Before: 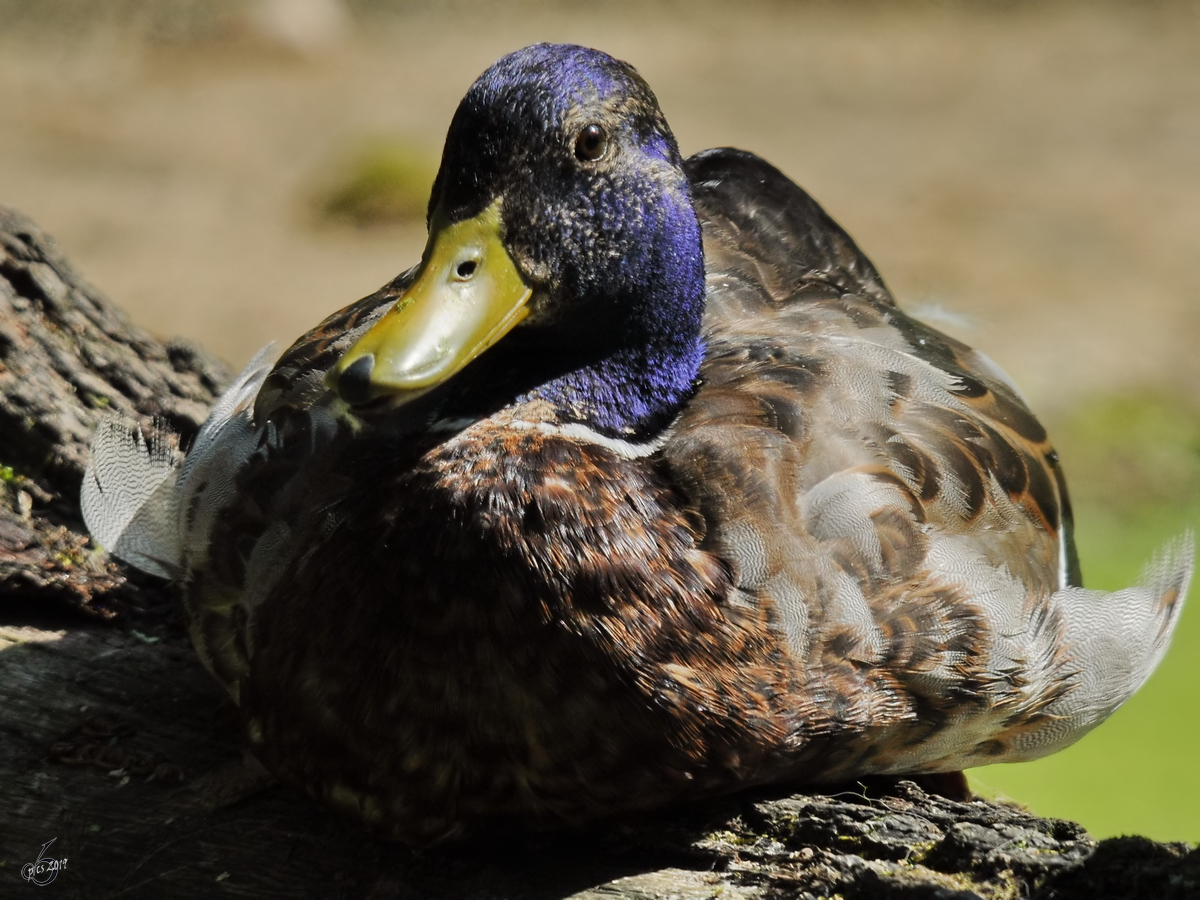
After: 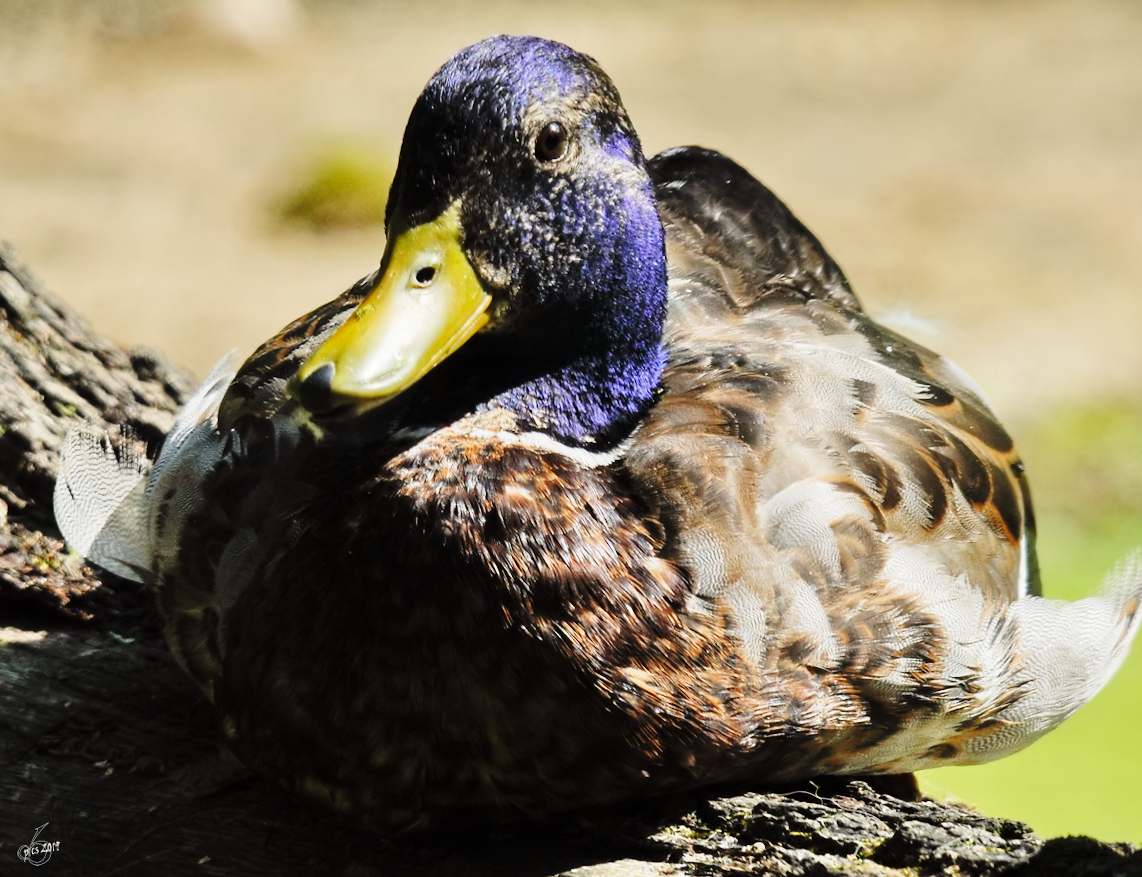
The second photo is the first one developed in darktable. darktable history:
rotate and perspective: rotation 0.074°, lens shift (vertical) 0.096, lens shift (horizontal) -0.041, crop left 0.043, crop right 0.952, crop top 0.024, crop bottom 0.979
base curve: curves: ch0 [(0, 0) (0.028, 0.03) (0.121, 0.232) (0.46, 0.748) (0.859, 0.968) (1, 1)], preserve colors none
